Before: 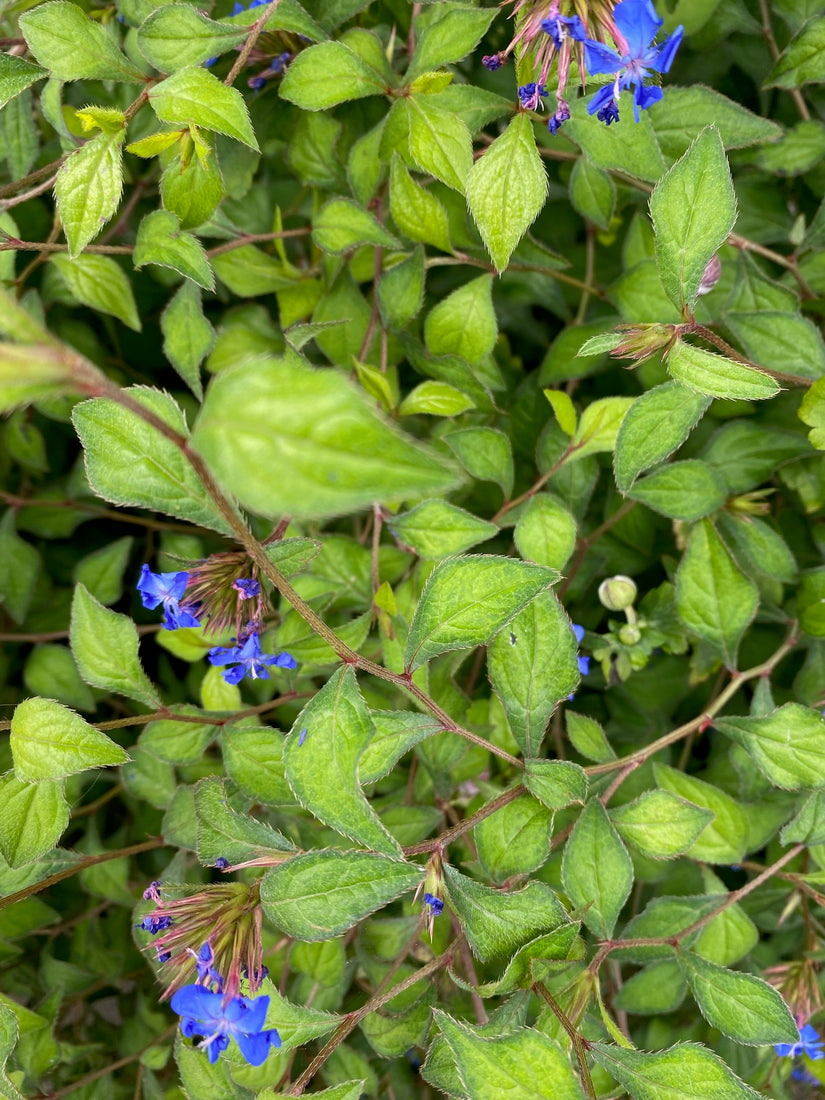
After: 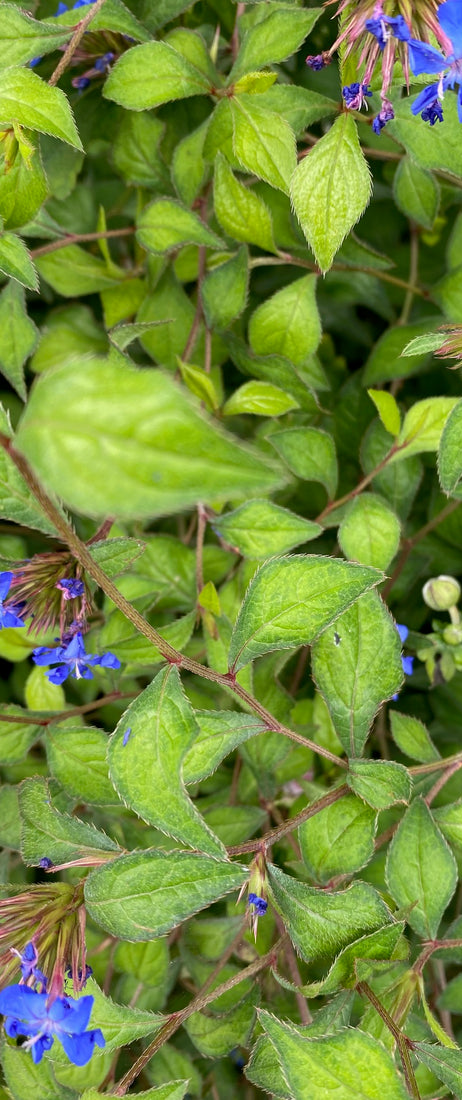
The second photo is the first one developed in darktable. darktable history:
crop: left 21.351%, right 22.356%
